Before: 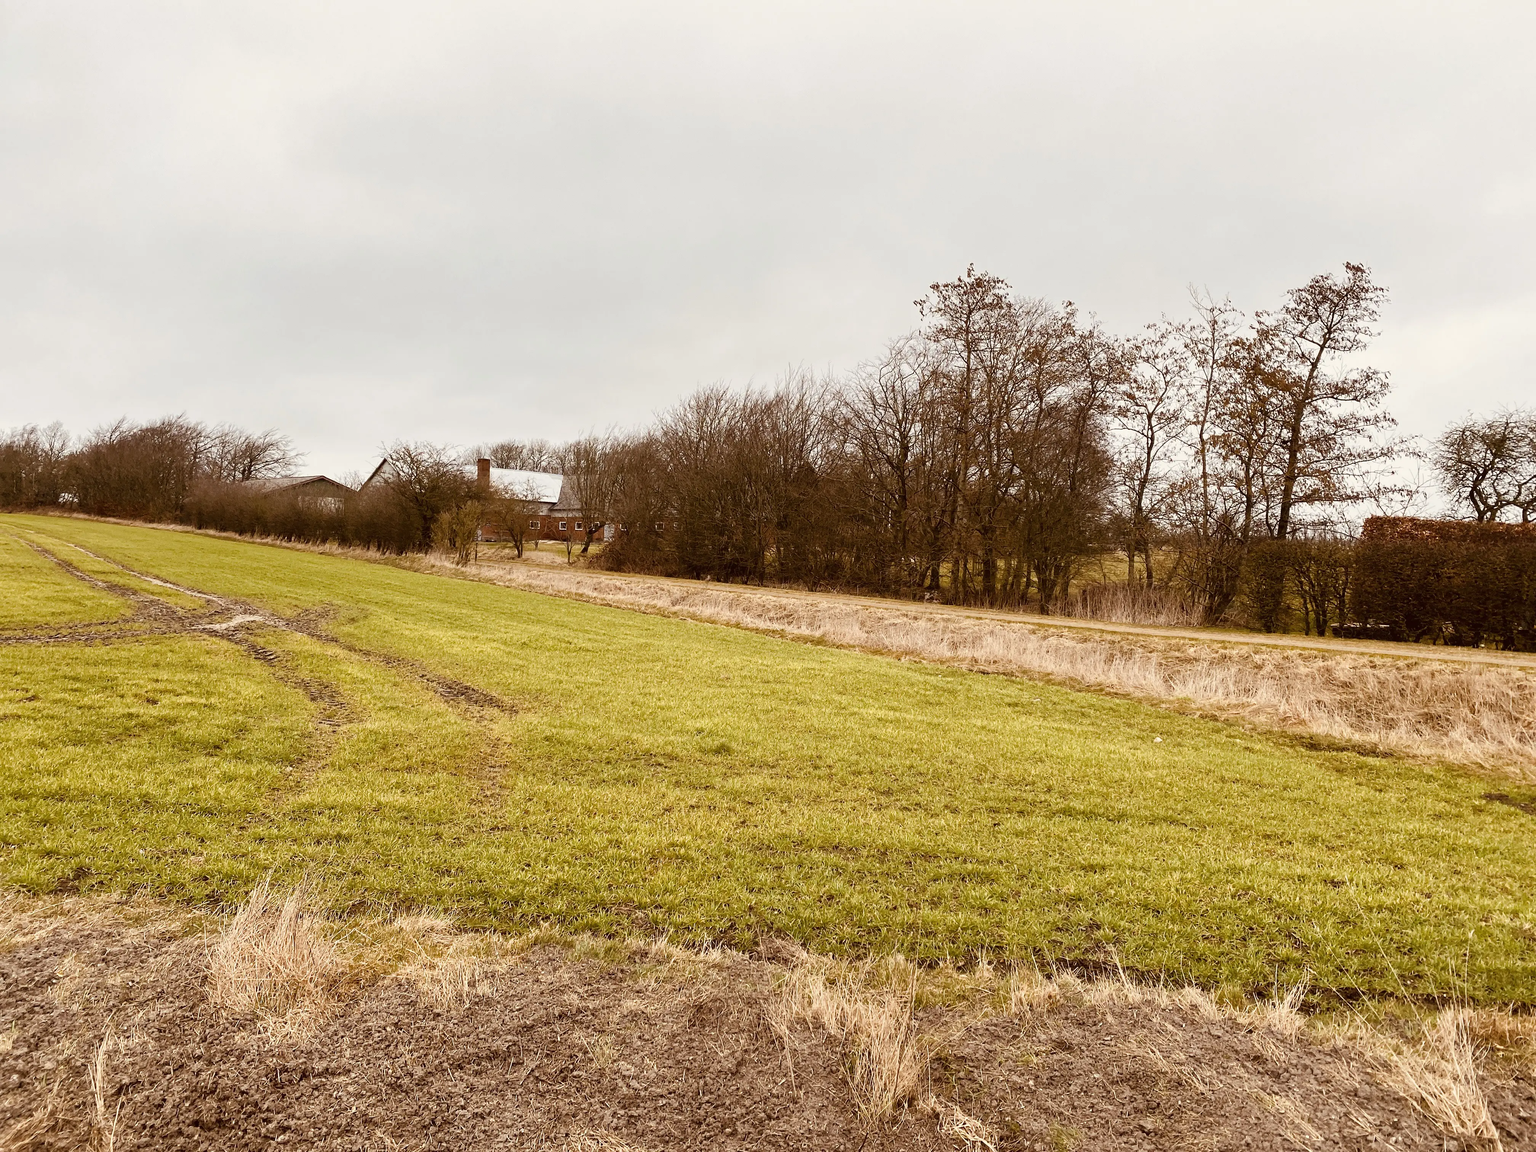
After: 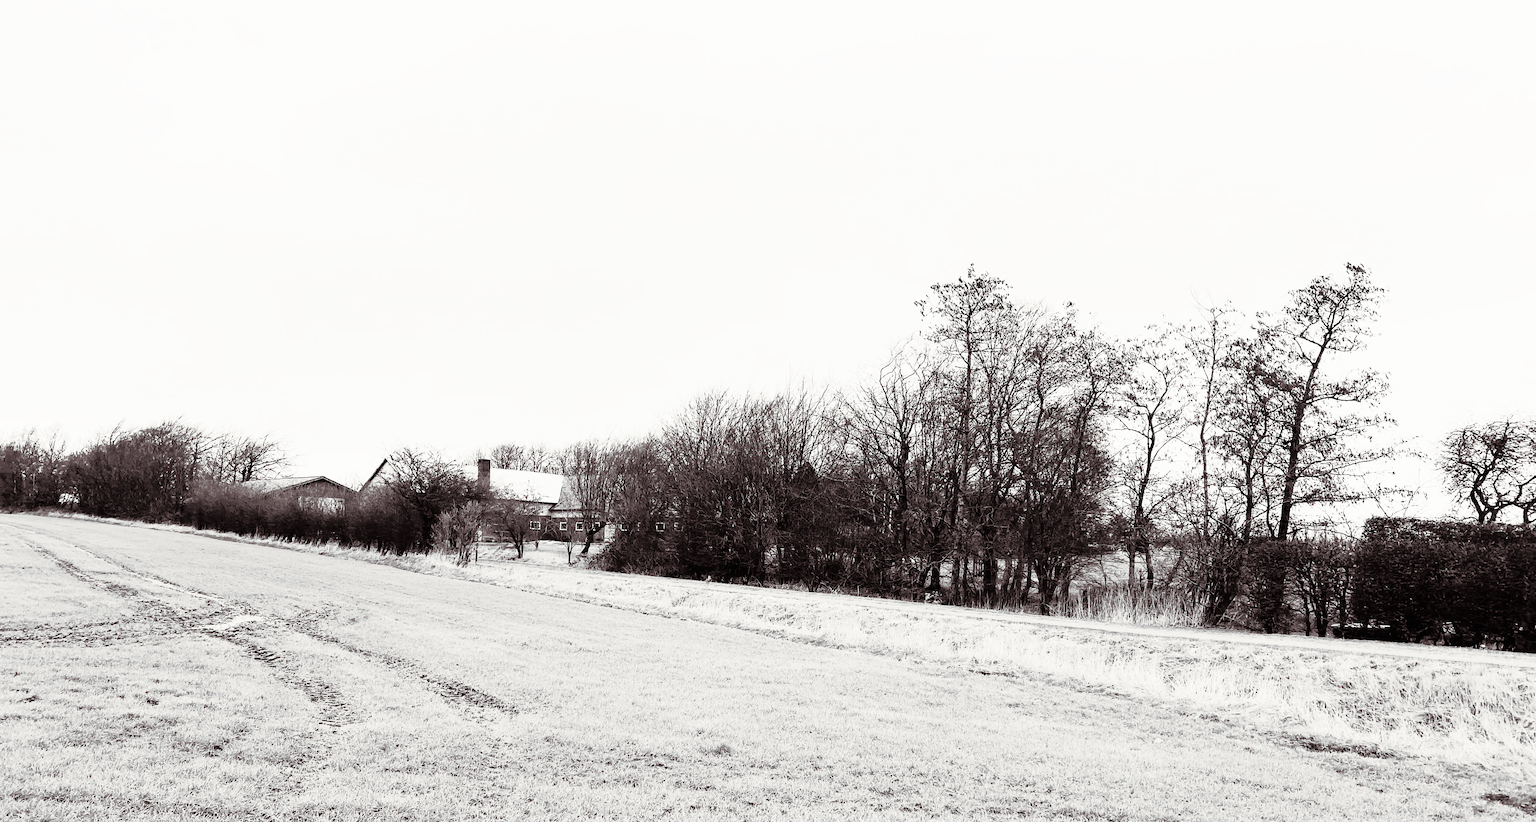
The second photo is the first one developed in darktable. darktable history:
rgb curve: curves: ch0 [(0, 0) (0.21, 0.15) (0.24, 0.21) (0.5, 0.75) (0.75, 0.96) (0.89, 0.99) (1, 1)]; ch1 [(0, 0.02) (0.21, 0.13) (0.25, 0.2) (0.5, 0.67) (0.75, 0.9) (0.89, 0.97) (1, 1)]; ch2 [(0, 0.02) (0.21, 0.13) (0.25, 0.2) (0.5, 0.67) (0.75, 0.9) (0.89, 0.97) (1, 1)], compensate middle gray true
split-toning: shadows › saturation 0.24, highlights › hue 54°, highlights › saturation 0.24
monochrome: on, module defaults
crop: bottom 28.576%
color correction: highlights a* 17.88, highlights b* 18.79
